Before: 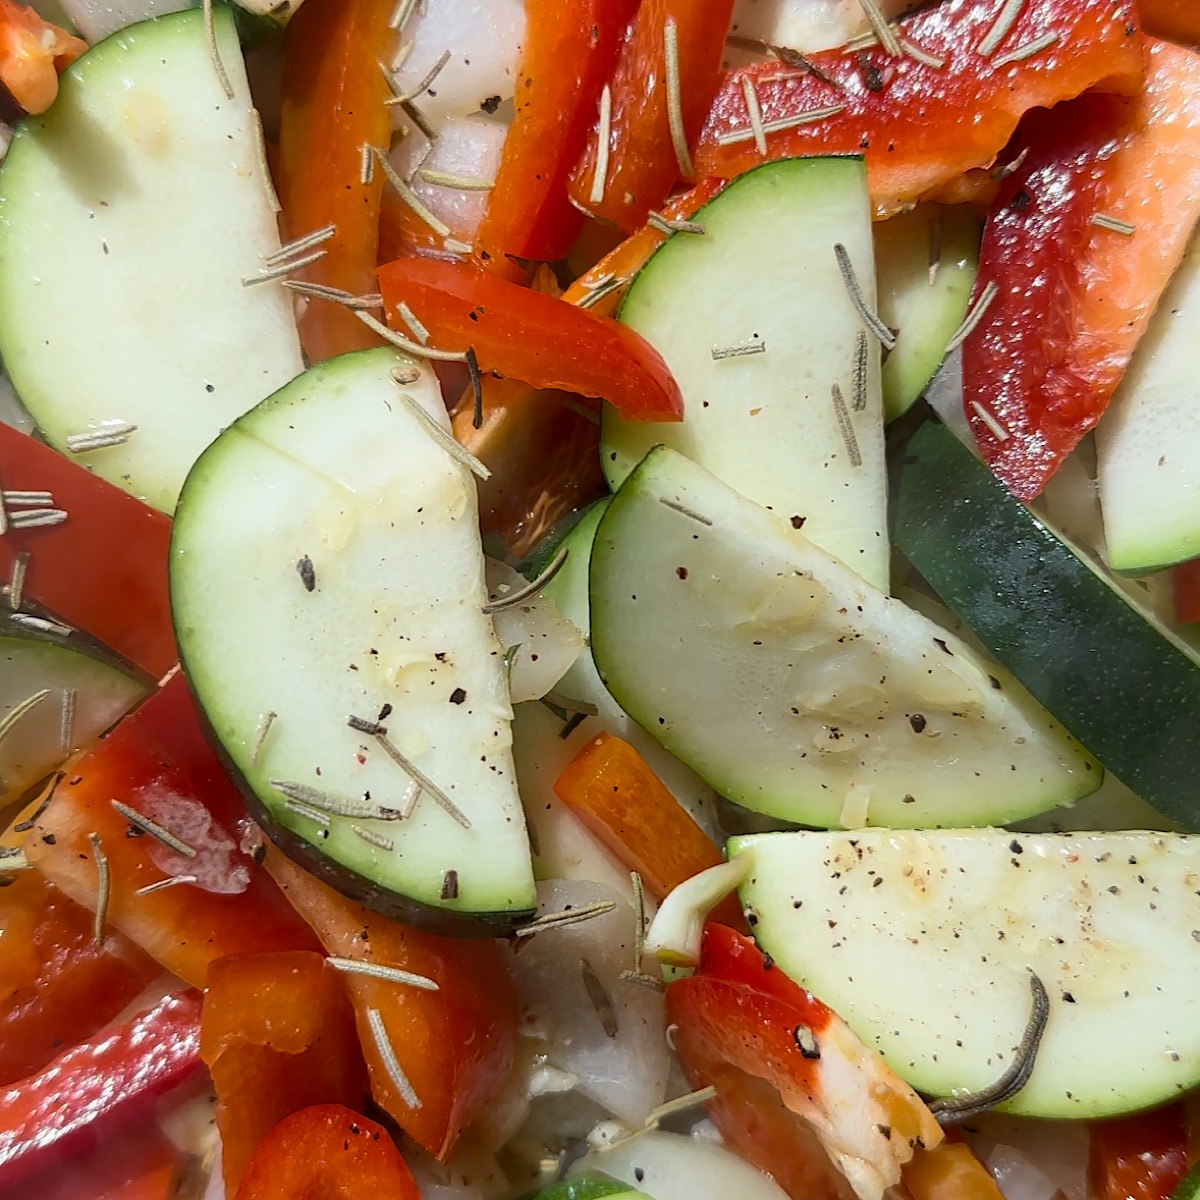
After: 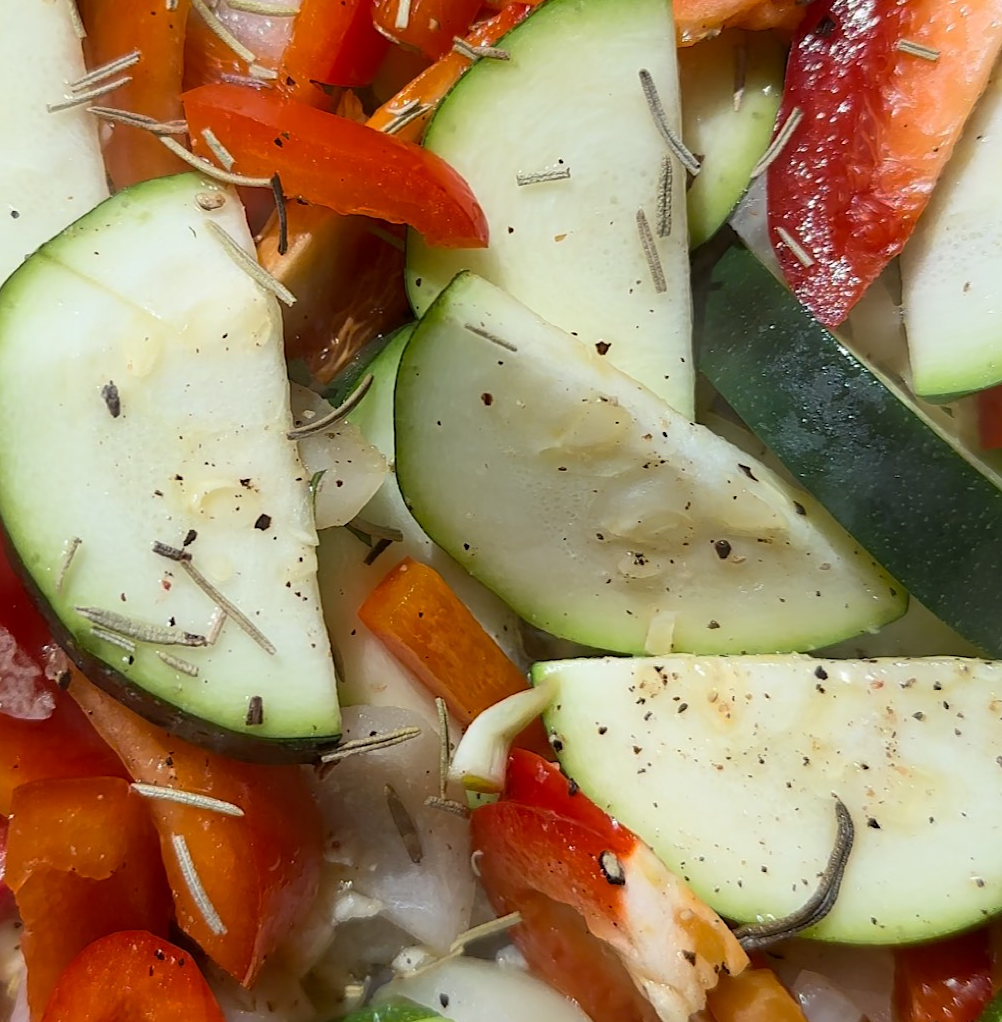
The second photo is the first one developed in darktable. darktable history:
crop: left 16.277%, top 14.506%
